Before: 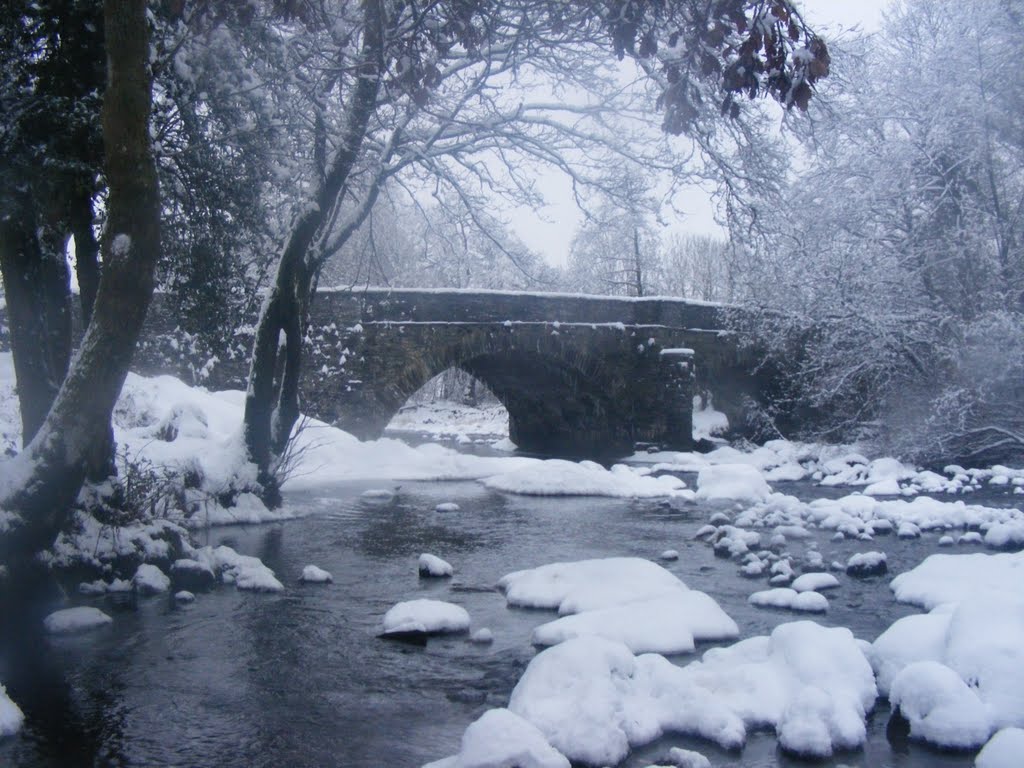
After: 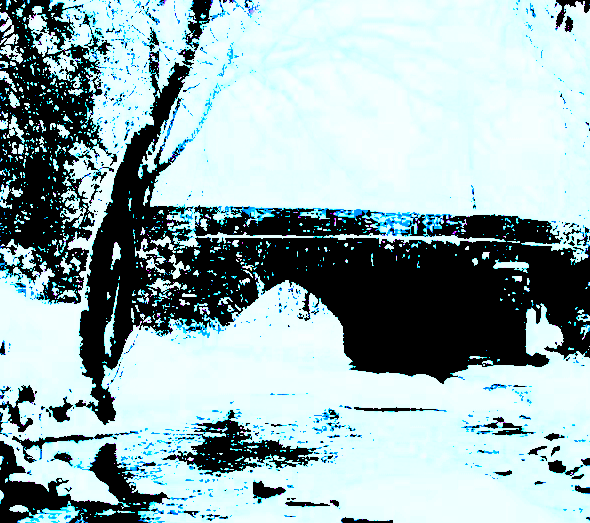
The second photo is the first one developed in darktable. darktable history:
exposure: black level correction 0.099, exposure 3.006 EV, compensate exposure bias true, compensate highlight preservation false
shadows and highlights: on, module defaults
crop: left 16.227%, top 11.226%, right 26.113%, bottom 20.6%
sharpen: on, module defaults
